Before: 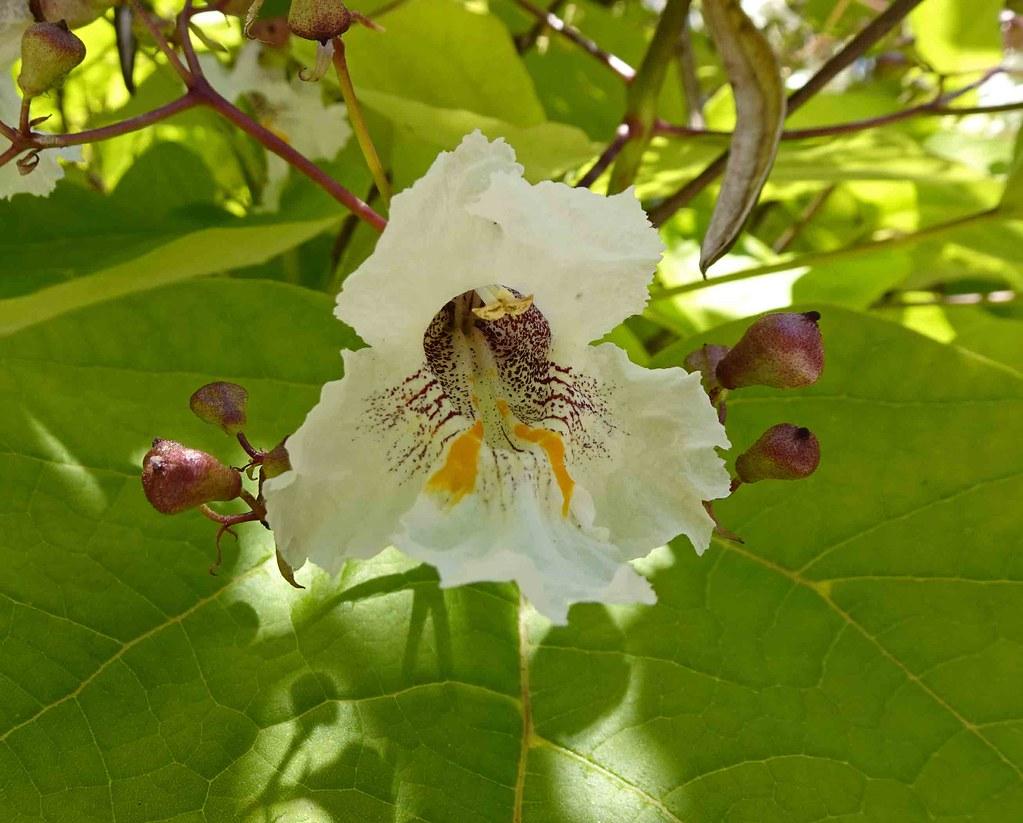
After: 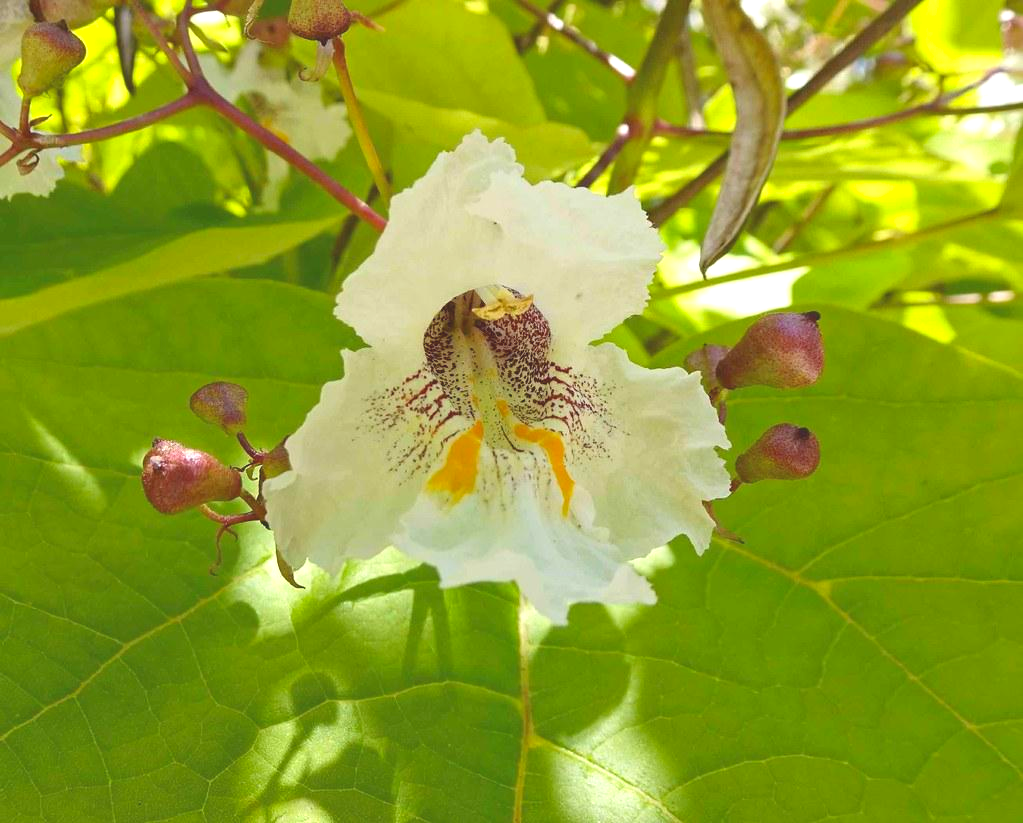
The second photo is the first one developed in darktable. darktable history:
contrast brightness saturation: contrast -0.28
exposure: black level correction 0, exposure 1 EV, compensate exposure bias true, compensate highlight preservation false
white balance: emerald 1
